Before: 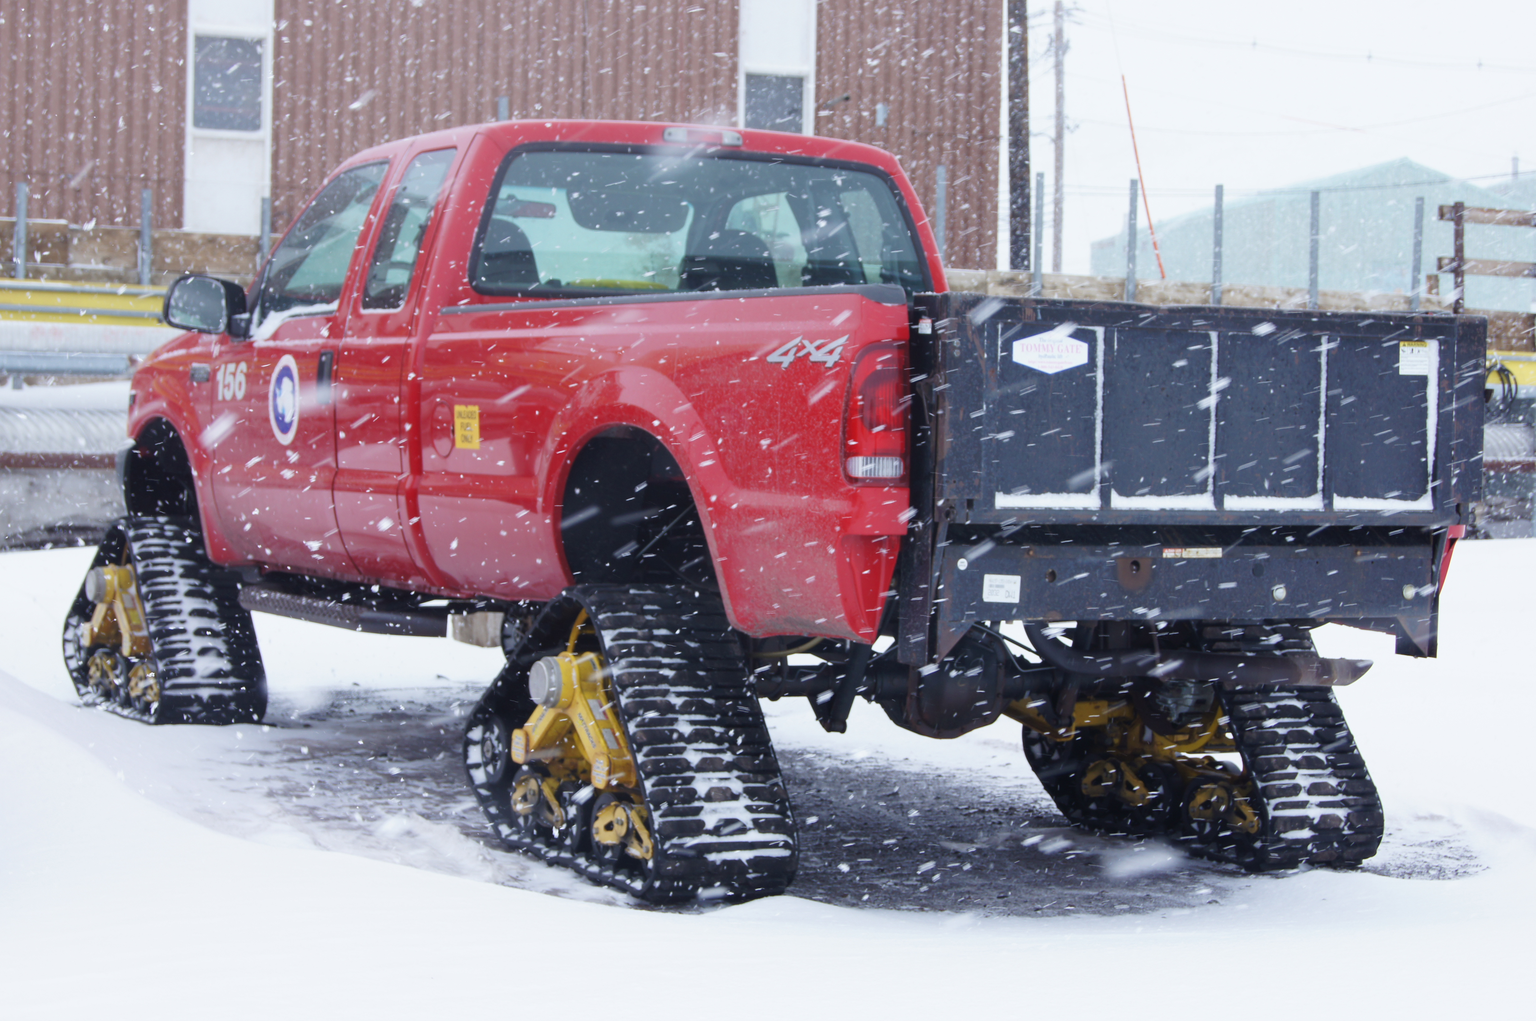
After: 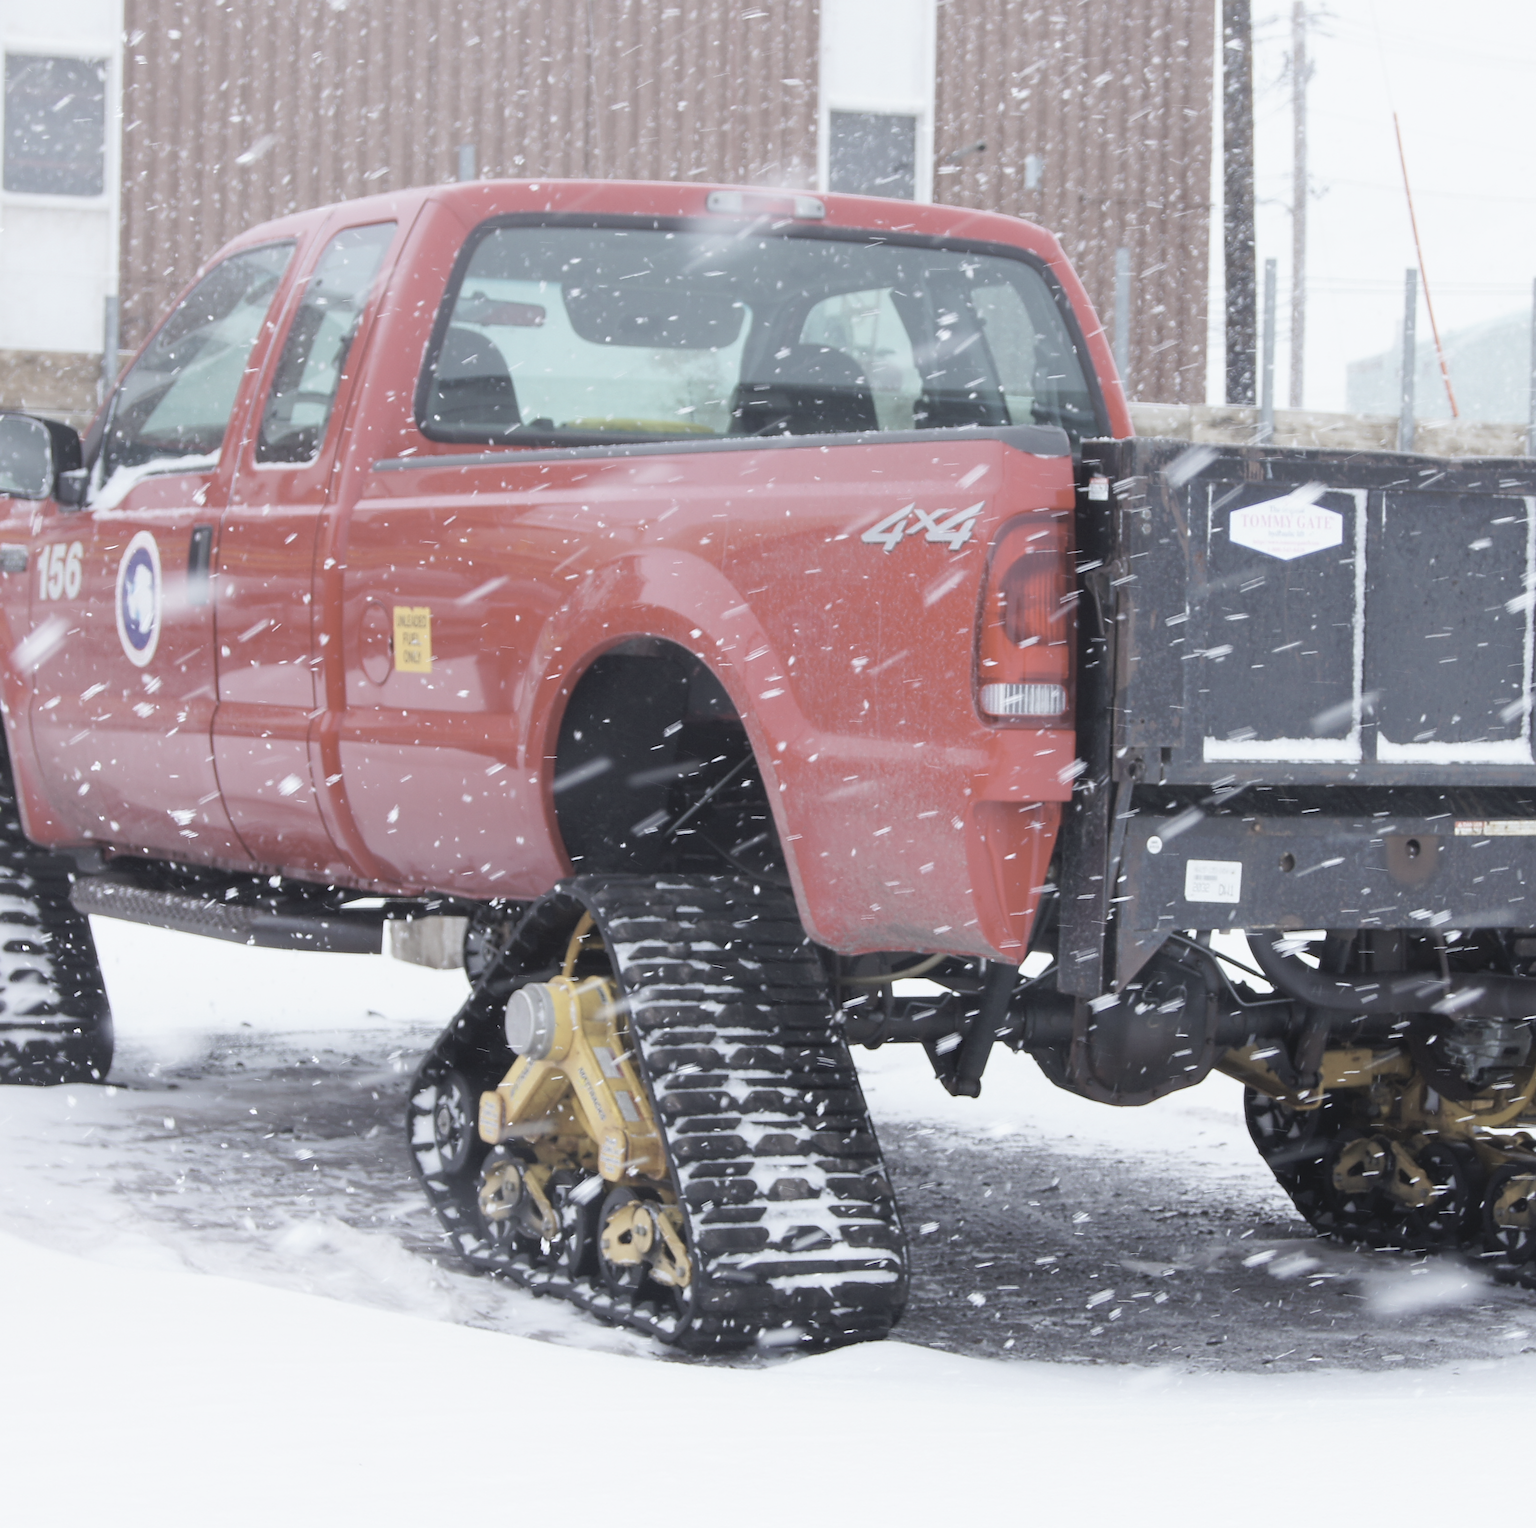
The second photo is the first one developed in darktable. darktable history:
contrast brightness saturation: brightness 0.182, saturation -0.485
crop and rotate: left 12.515%, right 20.696%
sharpen: on, module defaults
